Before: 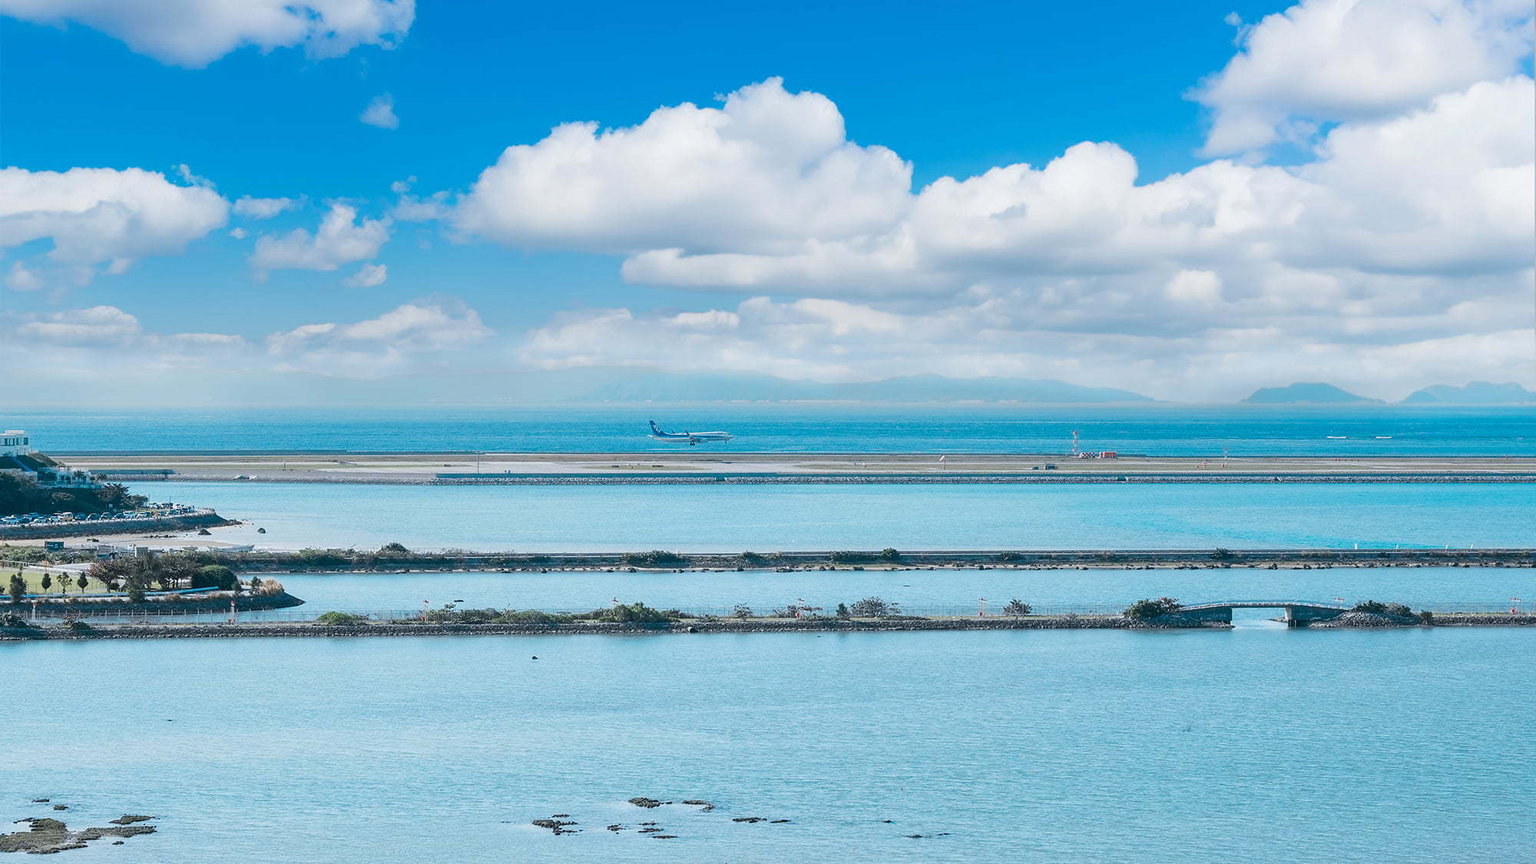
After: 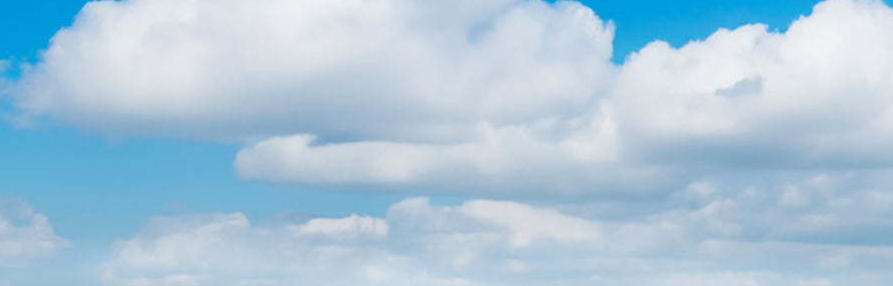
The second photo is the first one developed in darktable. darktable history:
crop: left 28.738%, top 16.849%, right 26.584%, bottom 57.71%
